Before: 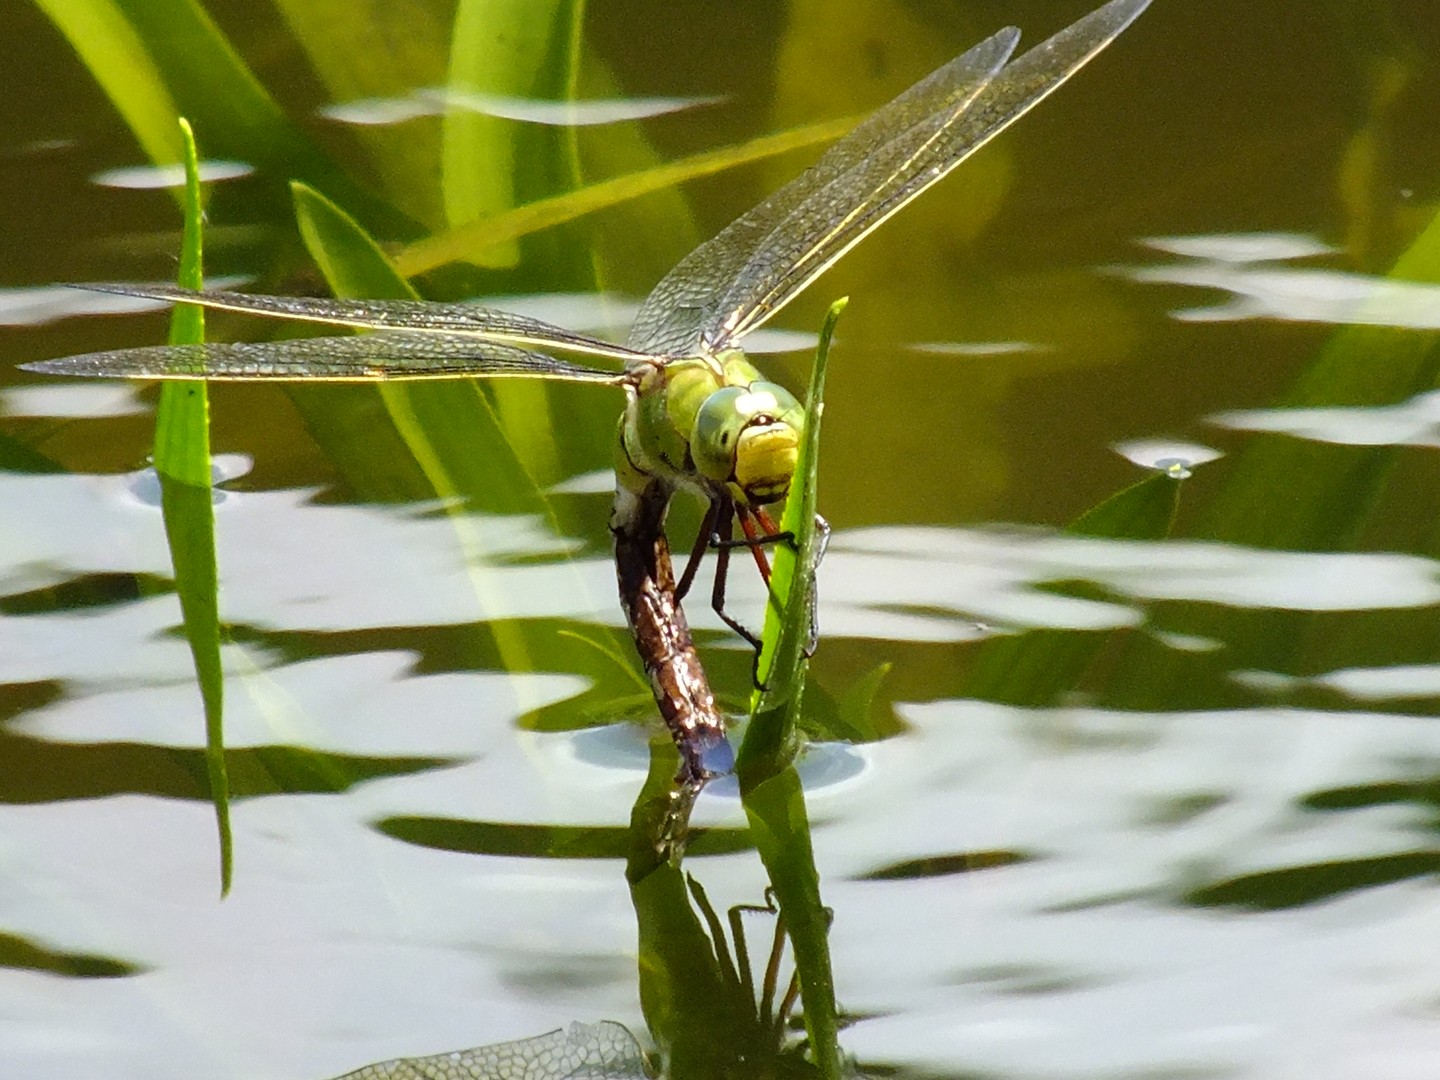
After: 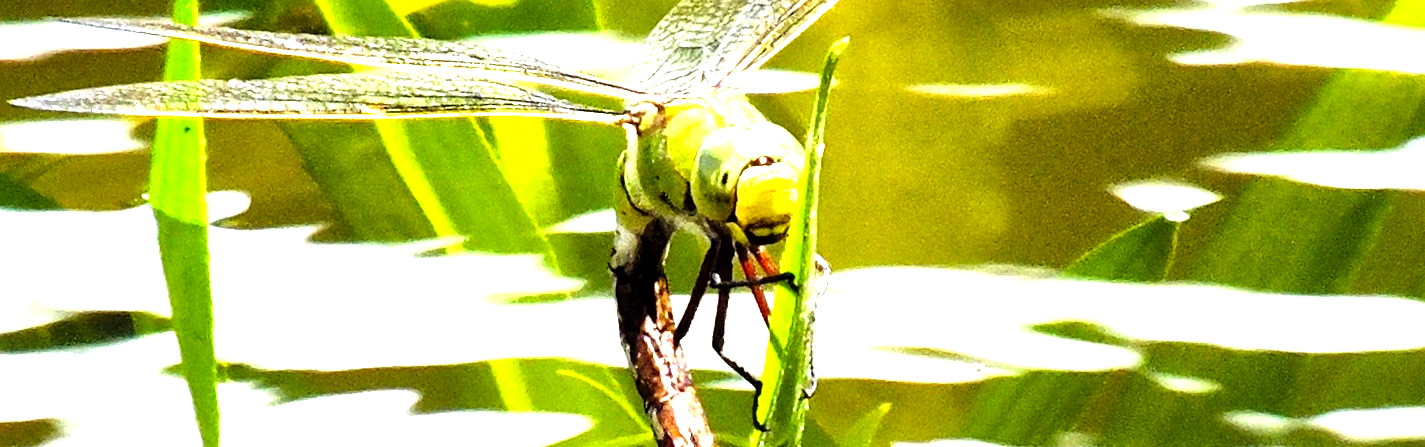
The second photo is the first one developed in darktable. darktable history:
crop and rotate: top 23.84%, bottom 34.294%
filmic rgb: black relative exposure -7.65 EV, white relative exposure 4.56 EV, hardness 3.61
exposure: exposure -0.072 EV, compensate highlight preservation false
rotate and perspective: rotation 0.174°, lens shift (vertical) 0.013, lens shift (horizontal) 0.019, shear 0.001, automatic cropping original format, crop left 0.007, crop right 0.991, crop top 0.016, crop bottom 0.997
local contrast: mode bilateral grid, contrast 20, coarseness 50, detail 159%, midtone range 0.2
levels: levels [0, 0.281, 0.562]
